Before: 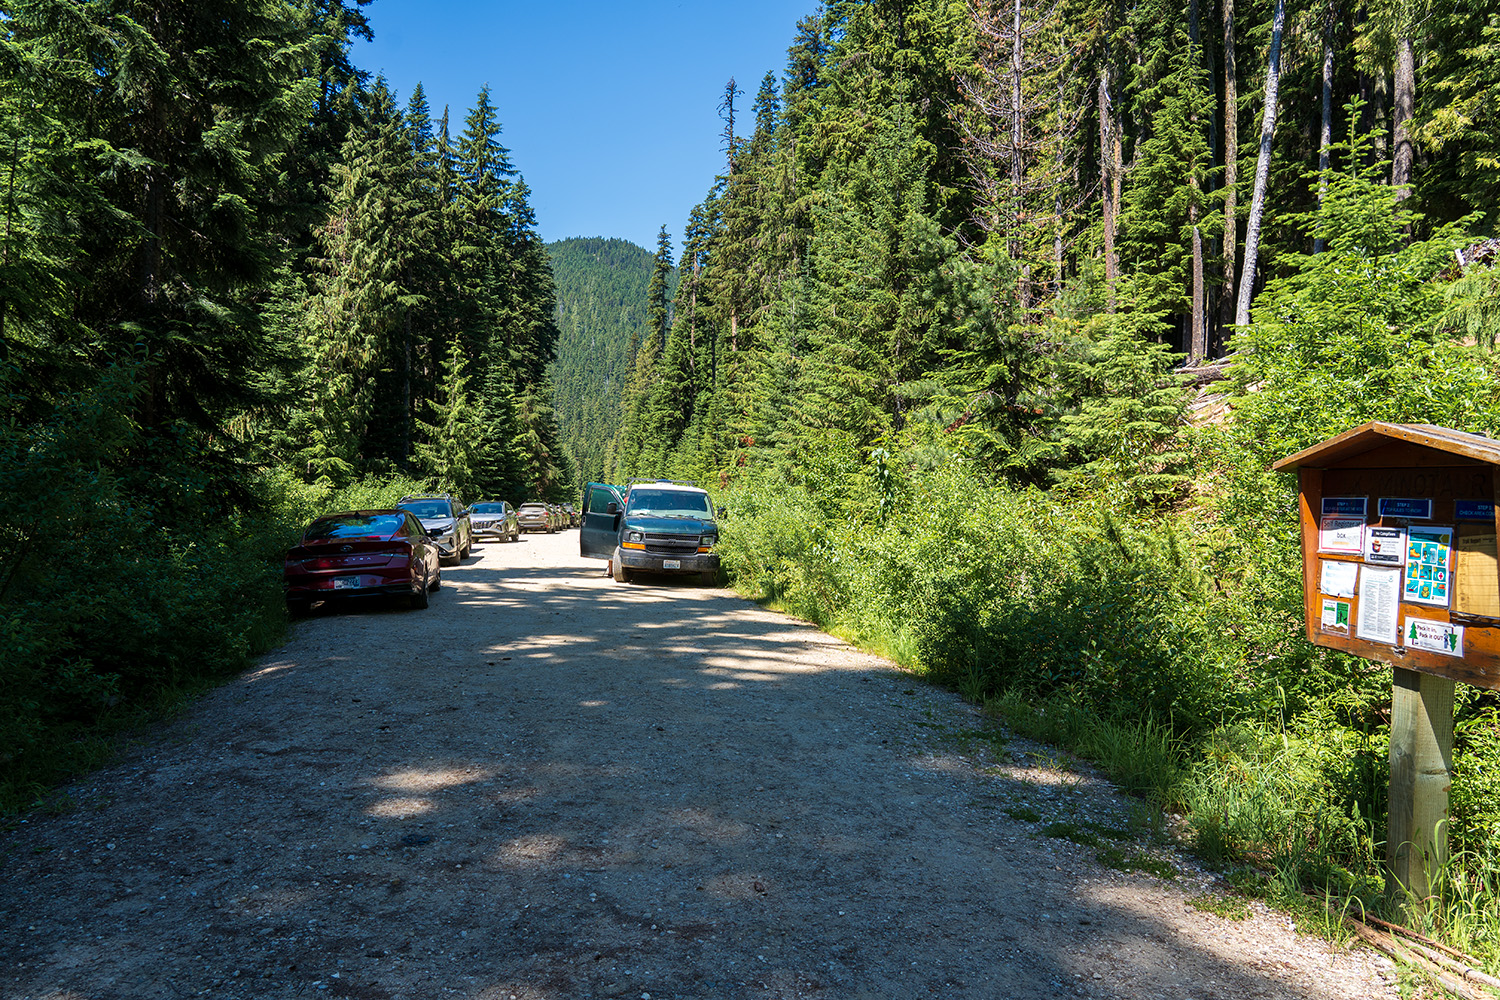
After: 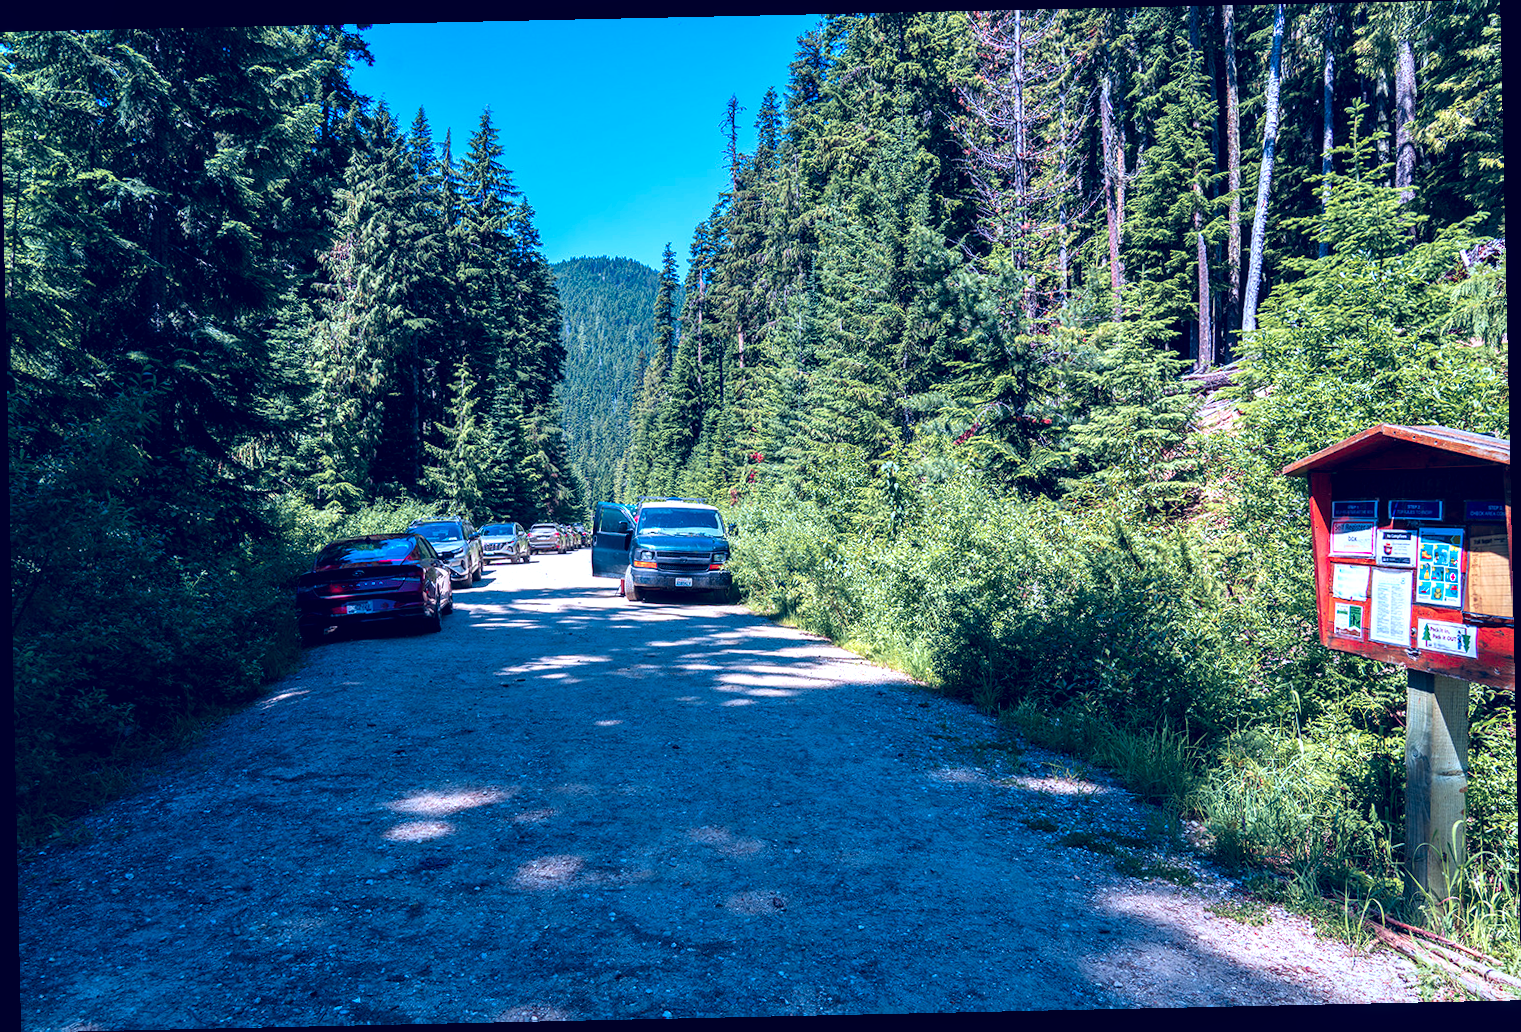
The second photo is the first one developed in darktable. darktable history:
rotate and perspective: rotation -1.24°, automatic cropping off
color zones: curves: ch1 [(0, 0.469) (0.001, 0.469) (0.12, 0.446) (0.248, 0.469) (0.5, 0.5) (0.748, 0.5) (0.999, 0.469) (1, 0.469)]
tone curve: curves: ch1 [(0, 0) (0.108, 0.197) (0.5, 0.5) (0.681, 0.885) (1, 1)]; ch2 [(0, 0) (0.28, 0.151) (1, 1)], color space Lab, independent channels
local contrast: detail 135%, midtone range 0.75
